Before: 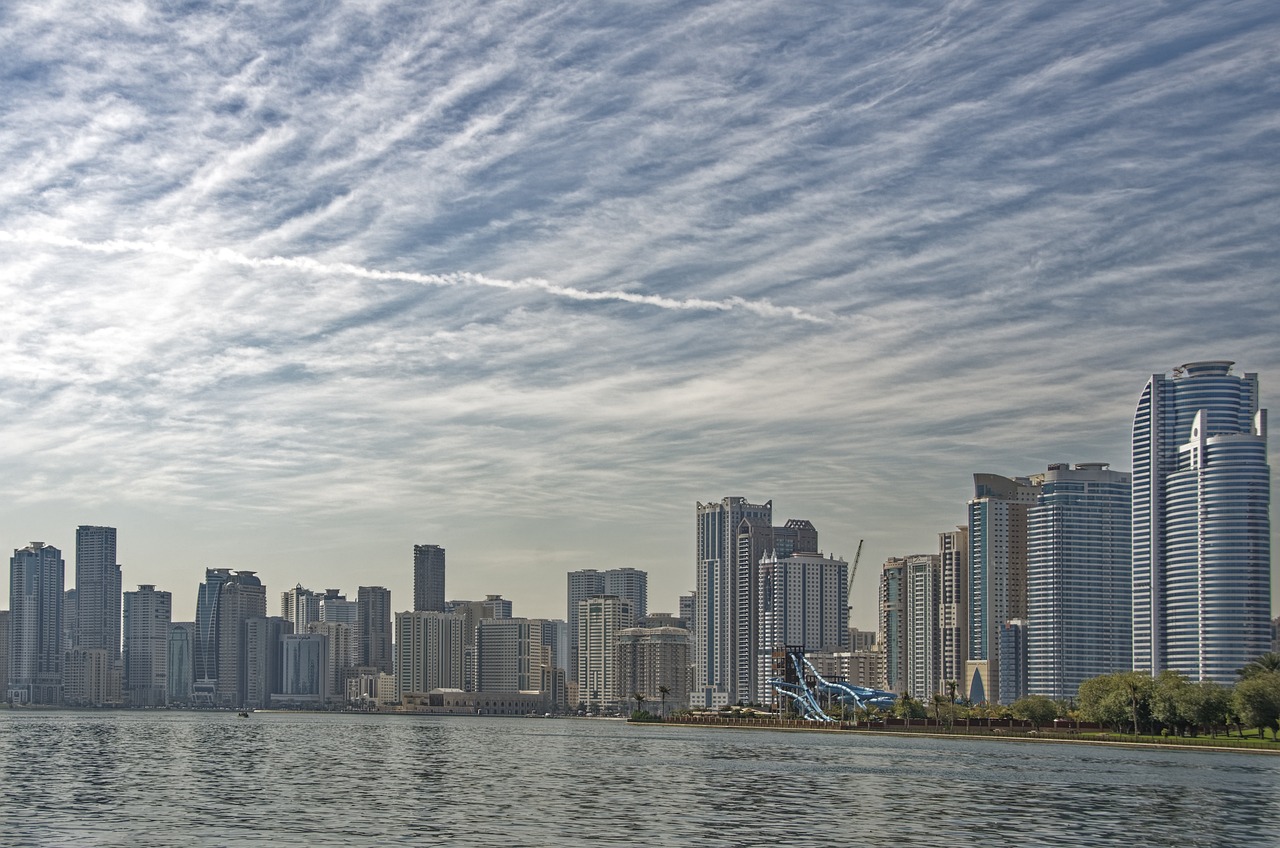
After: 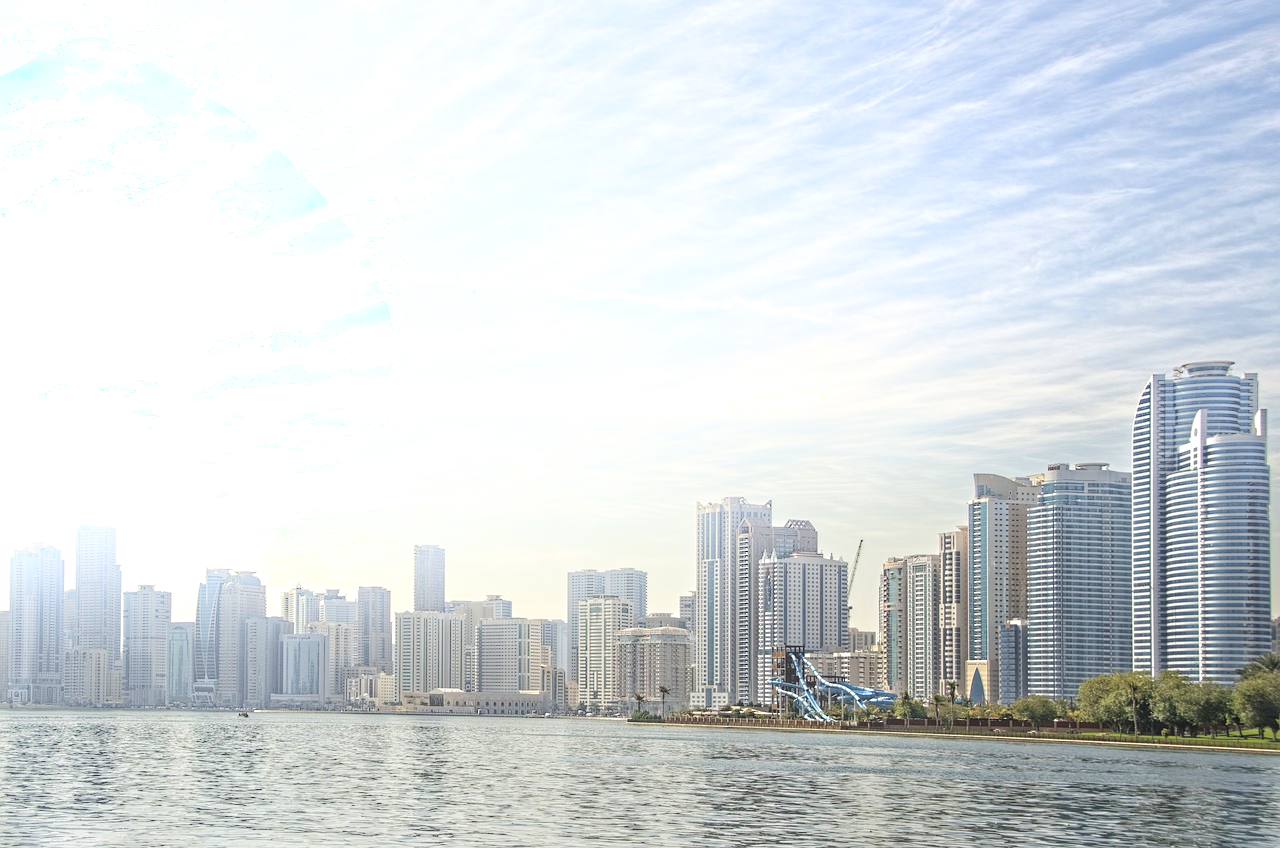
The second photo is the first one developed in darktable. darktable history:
shadows and highlights: shadows -90, highlights 90, soften with gaussian
exposure: black level correction 0, exposure 1 EV, compensate exposure bias true, compensate highlight preservation false
